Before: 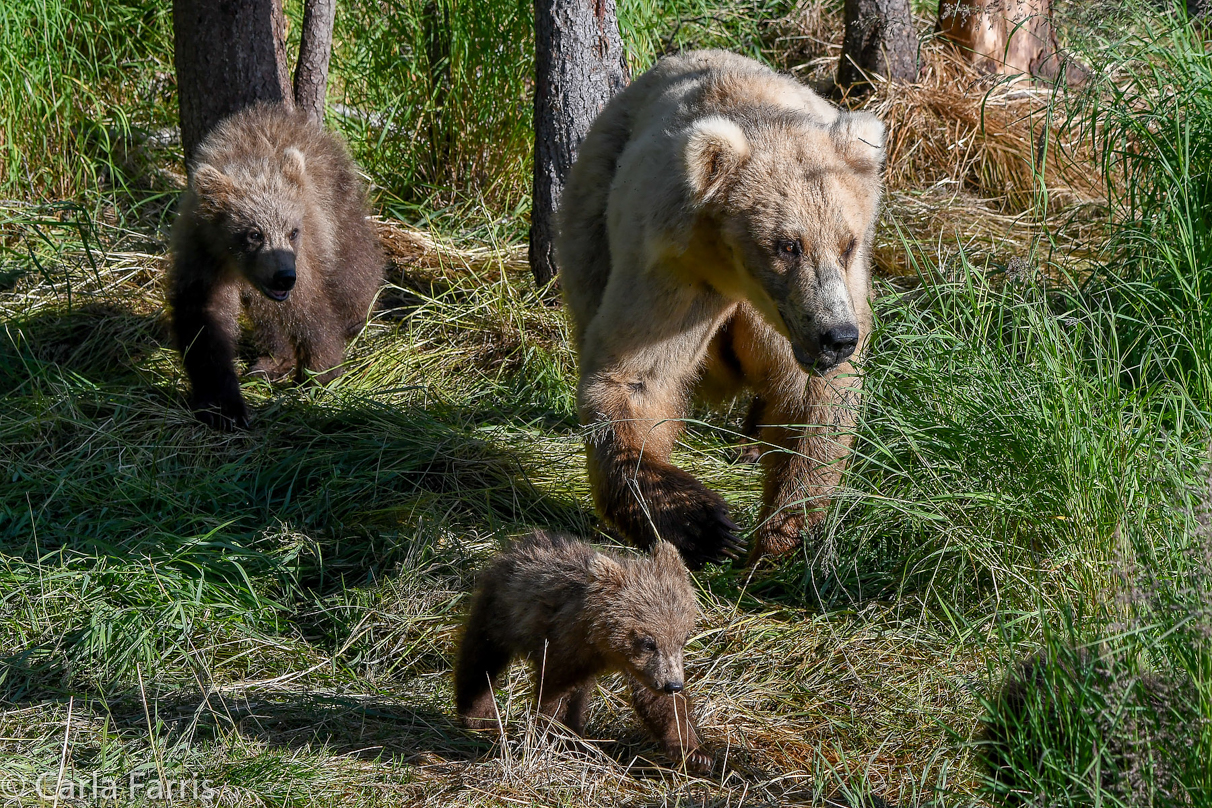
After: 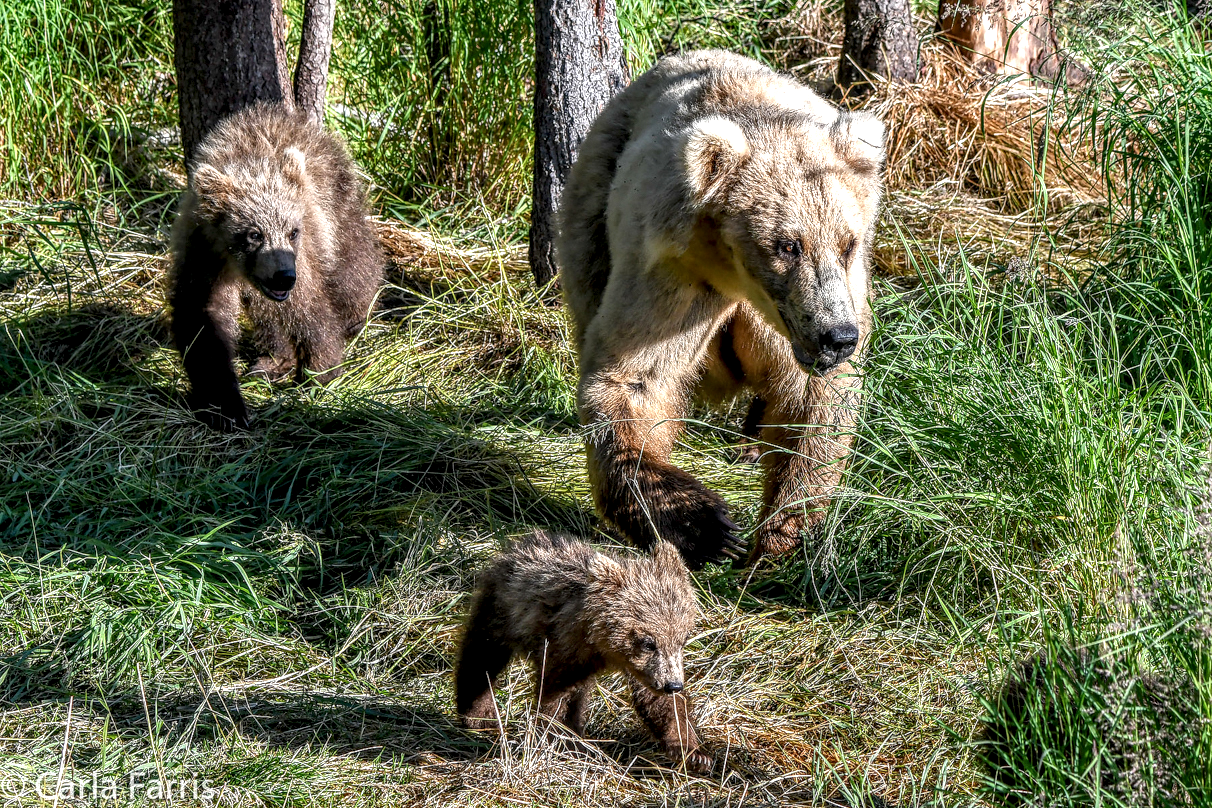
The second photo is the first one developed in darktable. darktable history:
exposure: black level correction 0, exposure 0.588 EV, compensate highlight preservation false
local contrast: highlights 2%, shadows 3%, detail 181%
